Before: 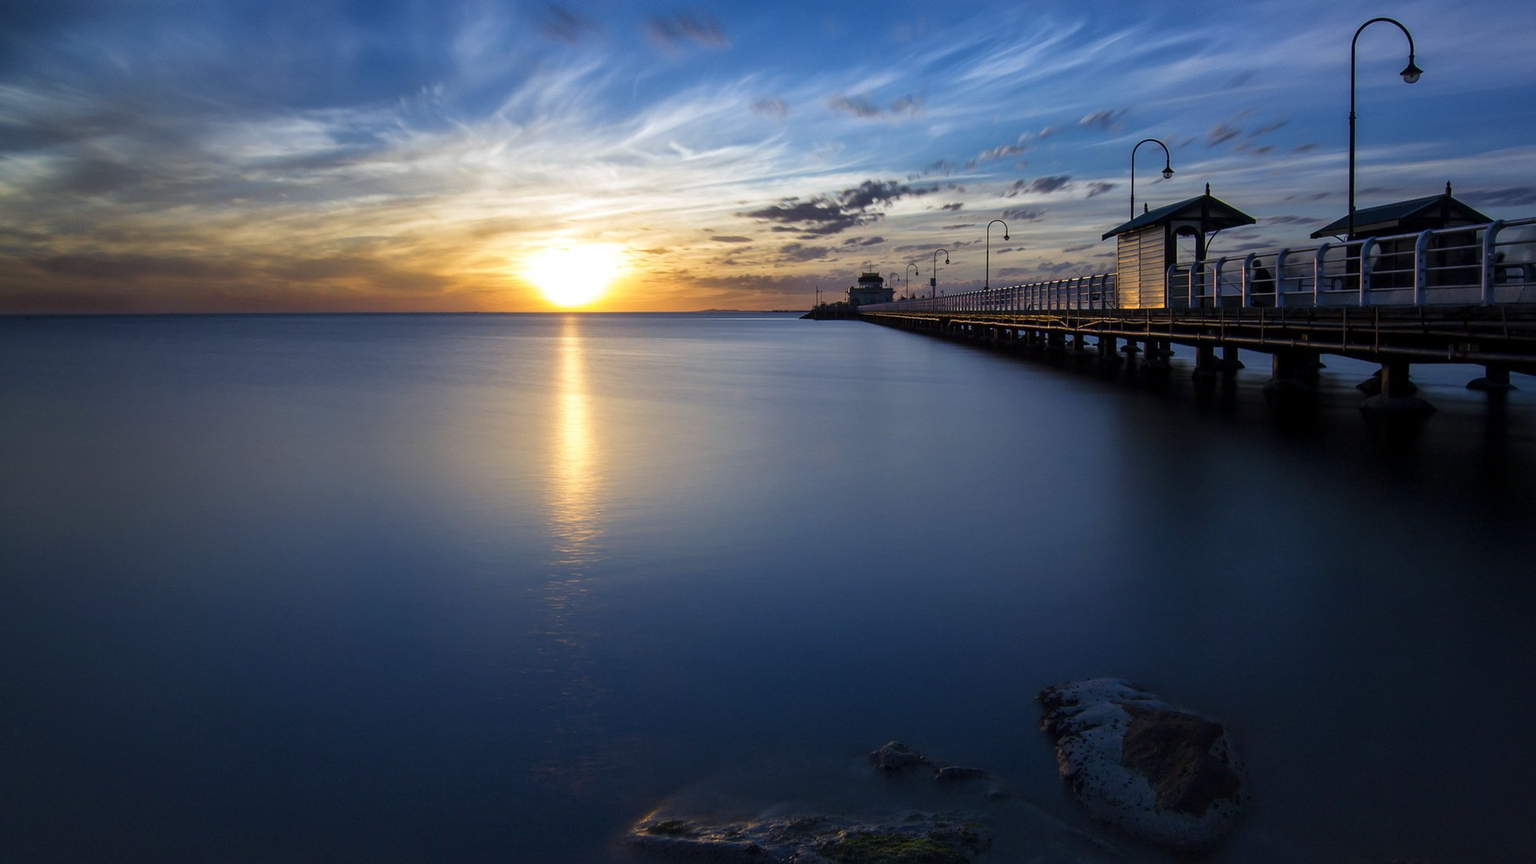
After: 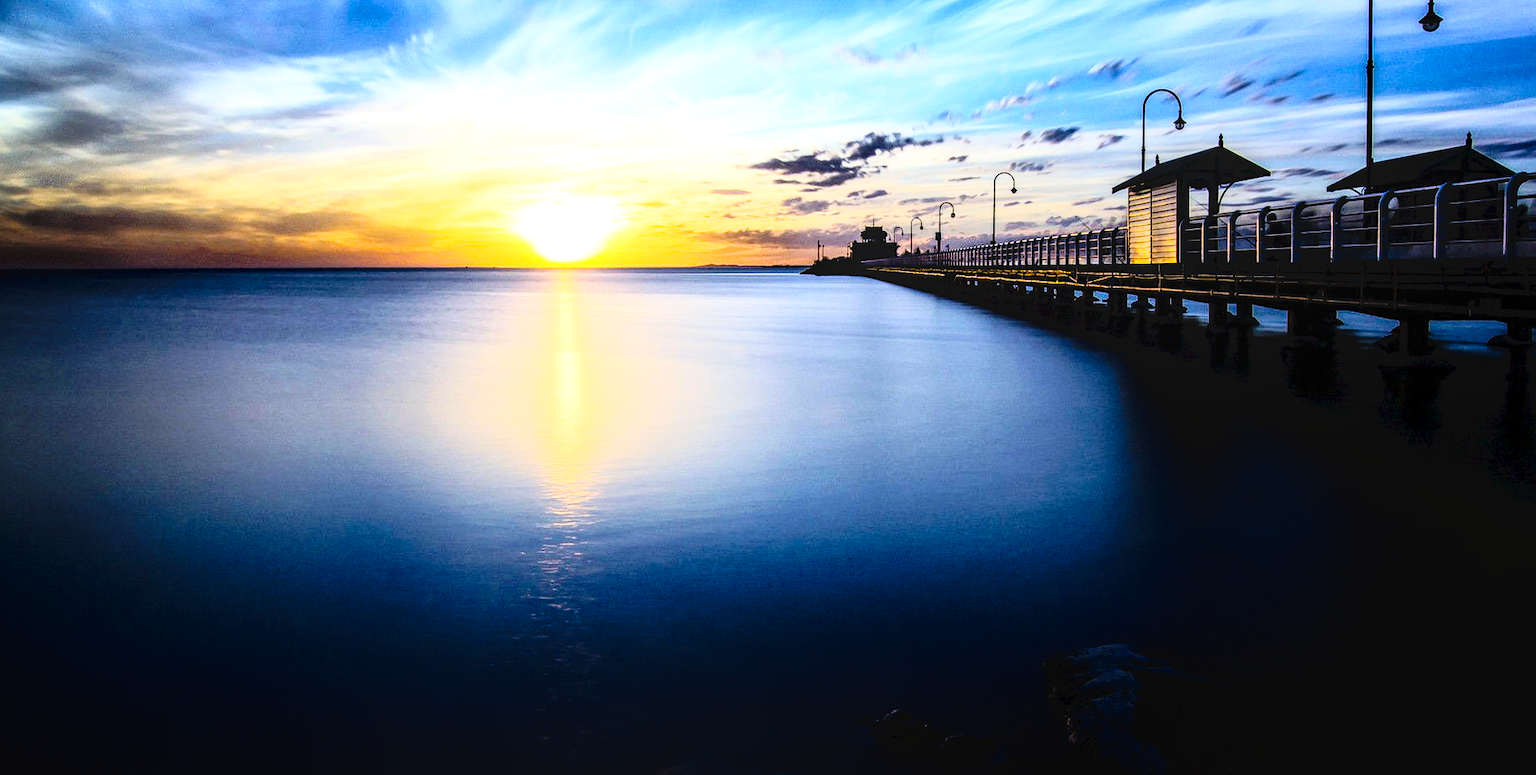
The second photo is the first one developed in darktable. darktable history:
crop: left 1.507%, top 6.147%, right 1.379%, bottom 6.637%
tone curve: curves: ch0 [(0, 0) (0.003, 0.031) (0.011, 0.031) (0.025, 0.03) (0.044, 0.035) (0.069, 0.054) (0.1, 0.081) (0.136, 0.11) (0.177, 0.147) (0.224, 0.209) (0.277, 0.283) (0.335, 0.369) (0.399, 0.44) (0.468, 0.517) (0.543, 0.601) (0.623, 0.684) (0.709, 0.766) (0.801, 0.846) (0.898, 0.927) (1, 1)], preserve colors none
color balance rgb: perceptual saturation grading › global saturation 45%, perceptual saturation grading › highlights -25%, perceptual saturation grading › shadows 50%, perceptual brilliance grading › global brilliance 3%, global vibrance 3%
tone equalizer: -8 EV -0.417 EV, -7 EV -0.389 EV, -6 EV -0.333 EV, -5 EV -0.222 EV, -3 EV 0.222 EV, -2 EV 0.333 EV, -1 EV 0.389 EV, +0 EV 0.417 EV, edges refinement/feathering 500, mask exposure compensation -1.57 EV, preserve details no
local contrast: on, module defaults
rgb curve: curves: ch0 [(0, 0) (0.21, 0.15) (0.24, 0.21) (0.5, 0.75) (0.75, 0.96) (0.89, 0.99) (1, 1)]; ch1 [(0, 0.02) (0.21, 0.13) (0.25, 0.2) (0.5, 0.67) (0.75, 0.9) (0.89, 0.97) (1, 1)]; ch2 [(0, 0.02) (0.21, 0.13) (0.25, 0.2) (0.5, 0.67) (0.75, 0.9) (0.89, 0.97) (1, 1)], compensate middle gray true
